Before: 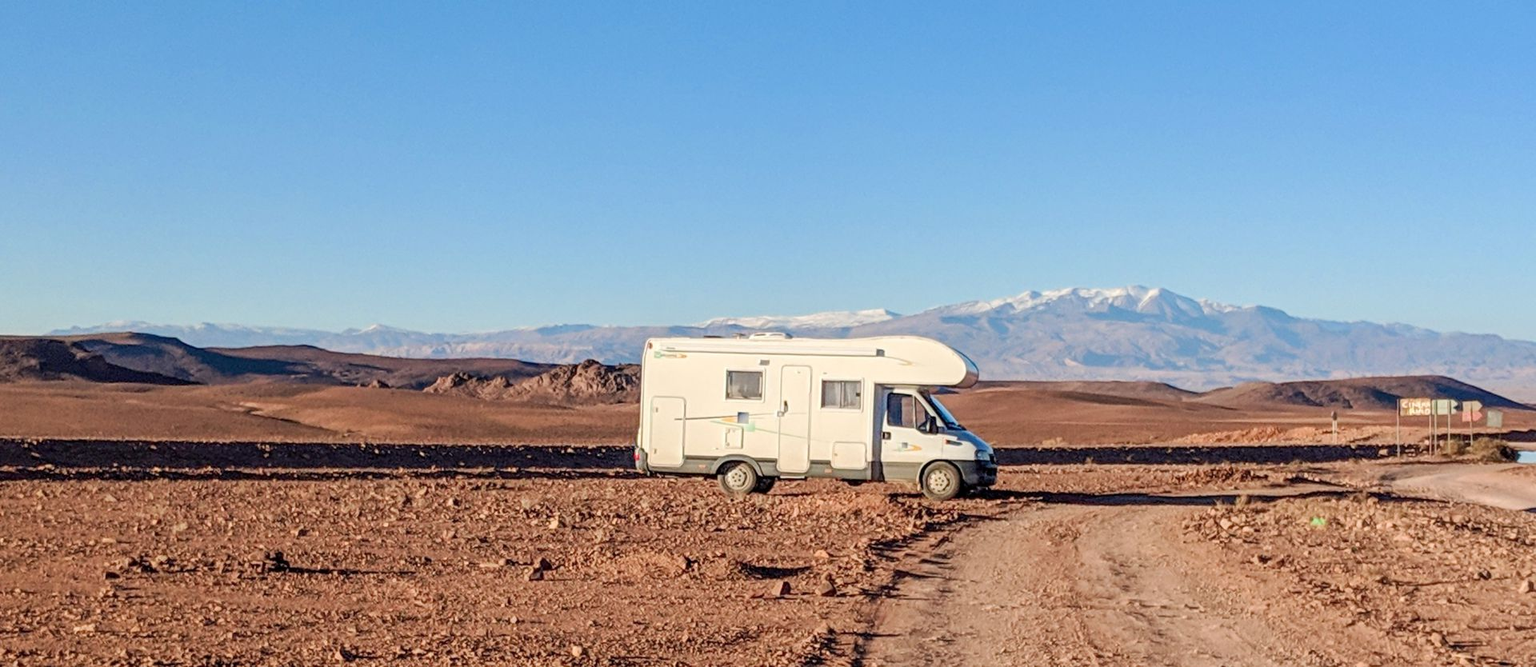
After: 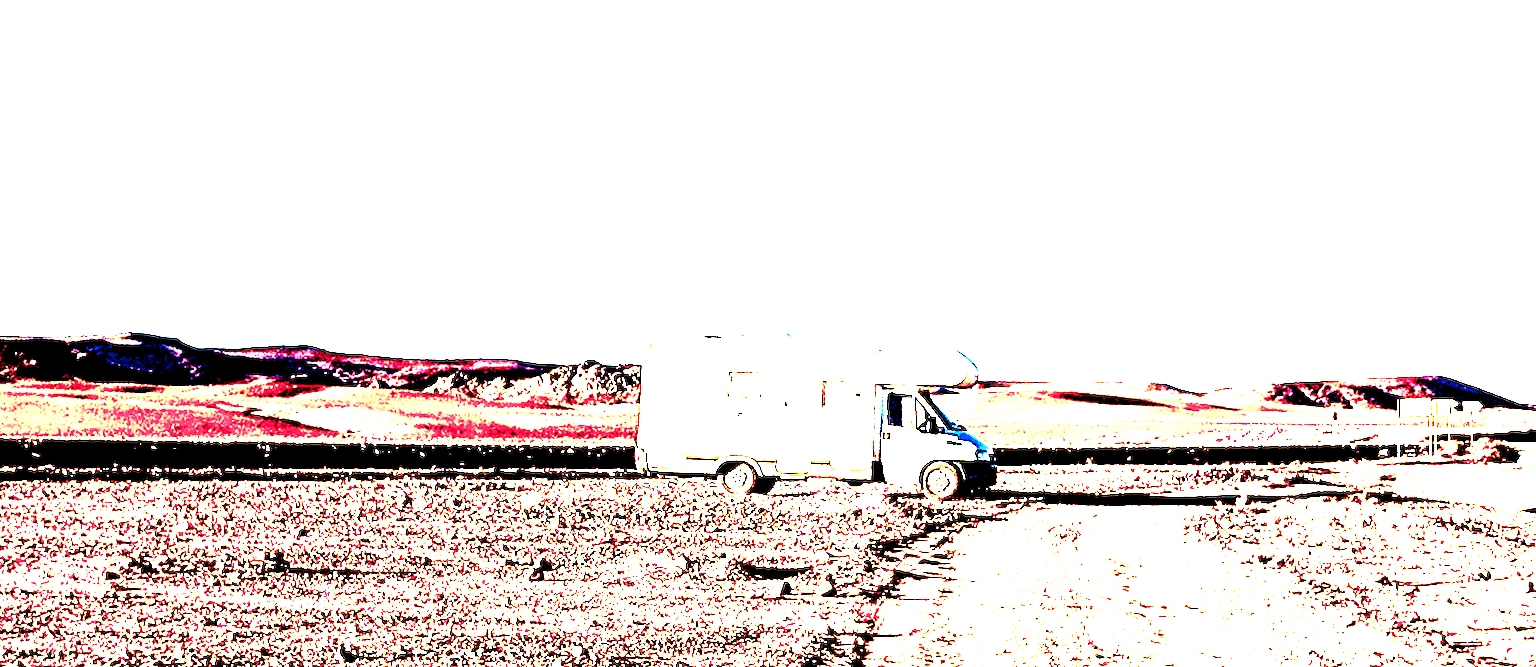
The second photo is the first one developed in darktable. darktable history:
exposure: black level correction 0.1, exposure 3 EV, compensate highlight preservation false
color balance rgb: perceptual saturation grading › highlights -31.88%, perceptual saturation grading › mid-tones 5.8%, perceptual saturation grading › shadows 18.12%, perceptual brilliance grading › highlights 3.62%, perceptual brilliance grading › mid-tones -18.12%, perceptual brilliance grading › shadows -41.3%
